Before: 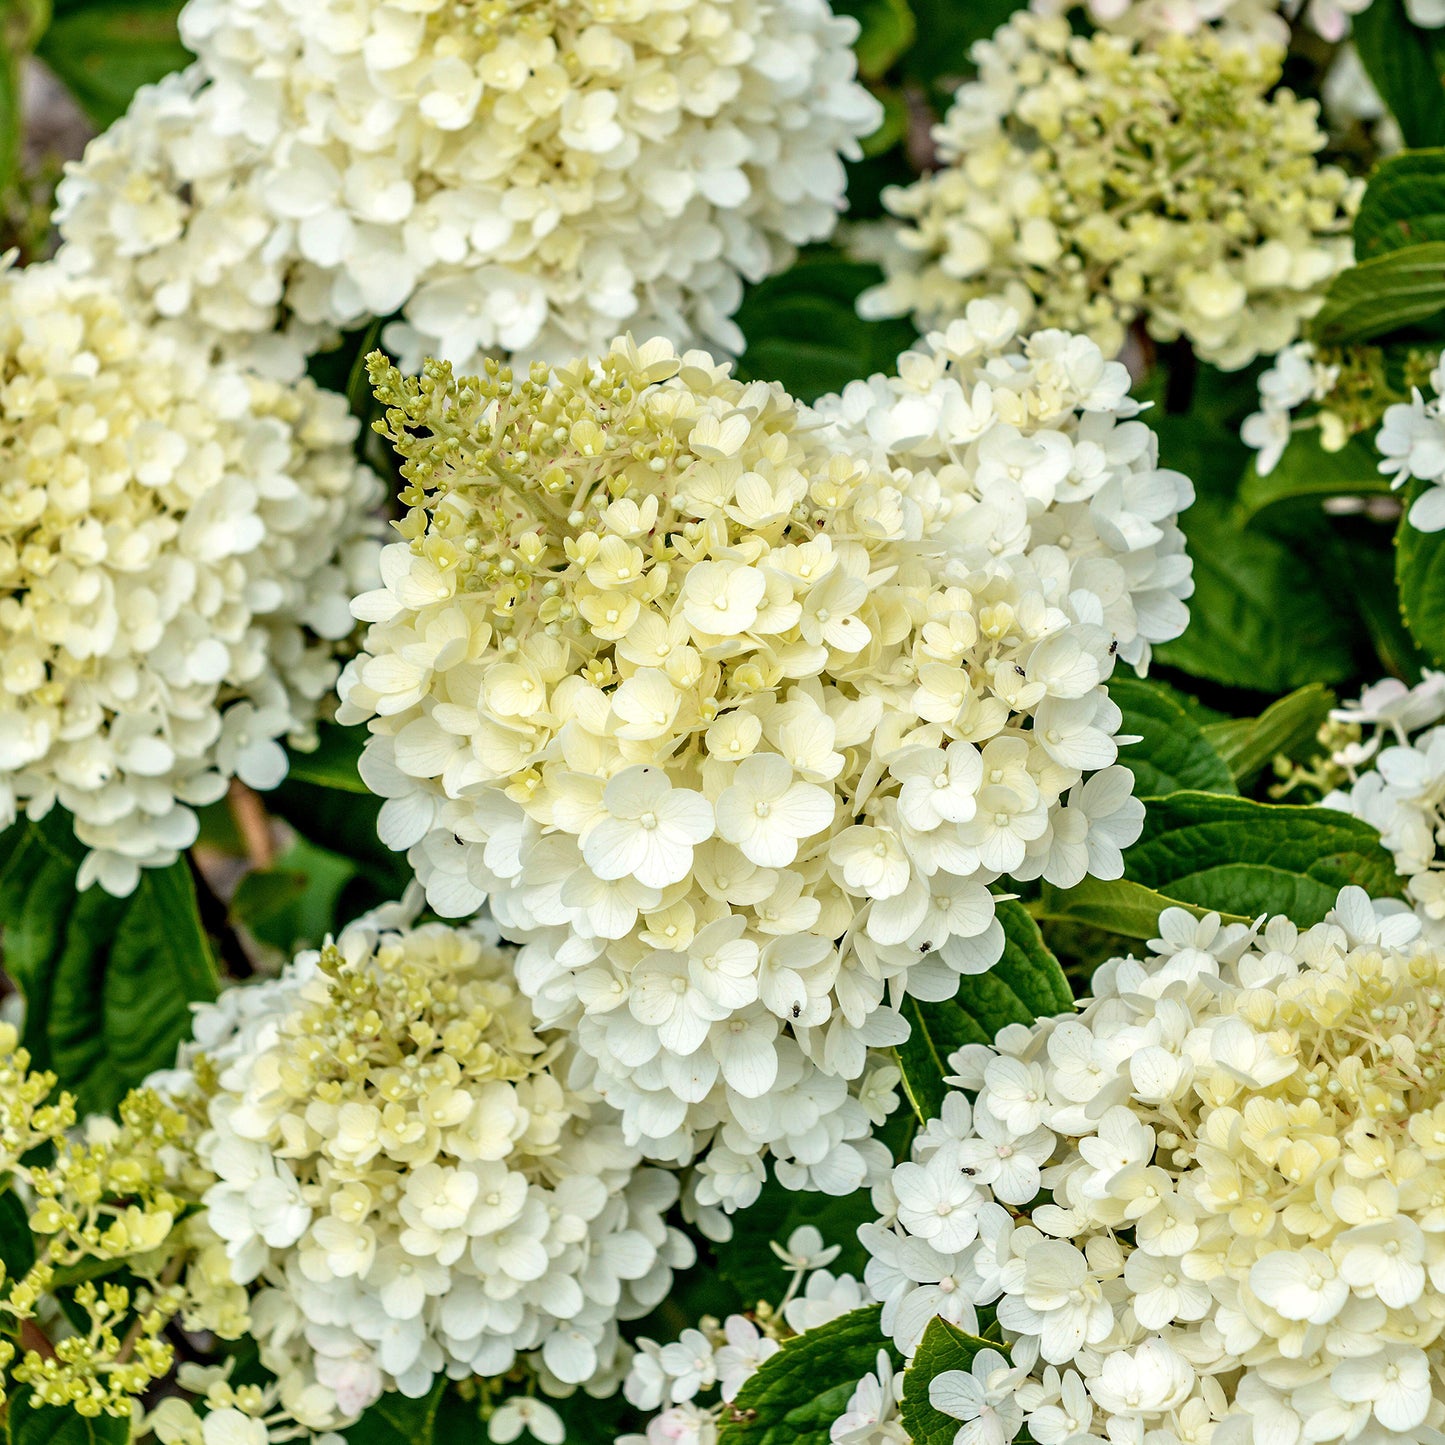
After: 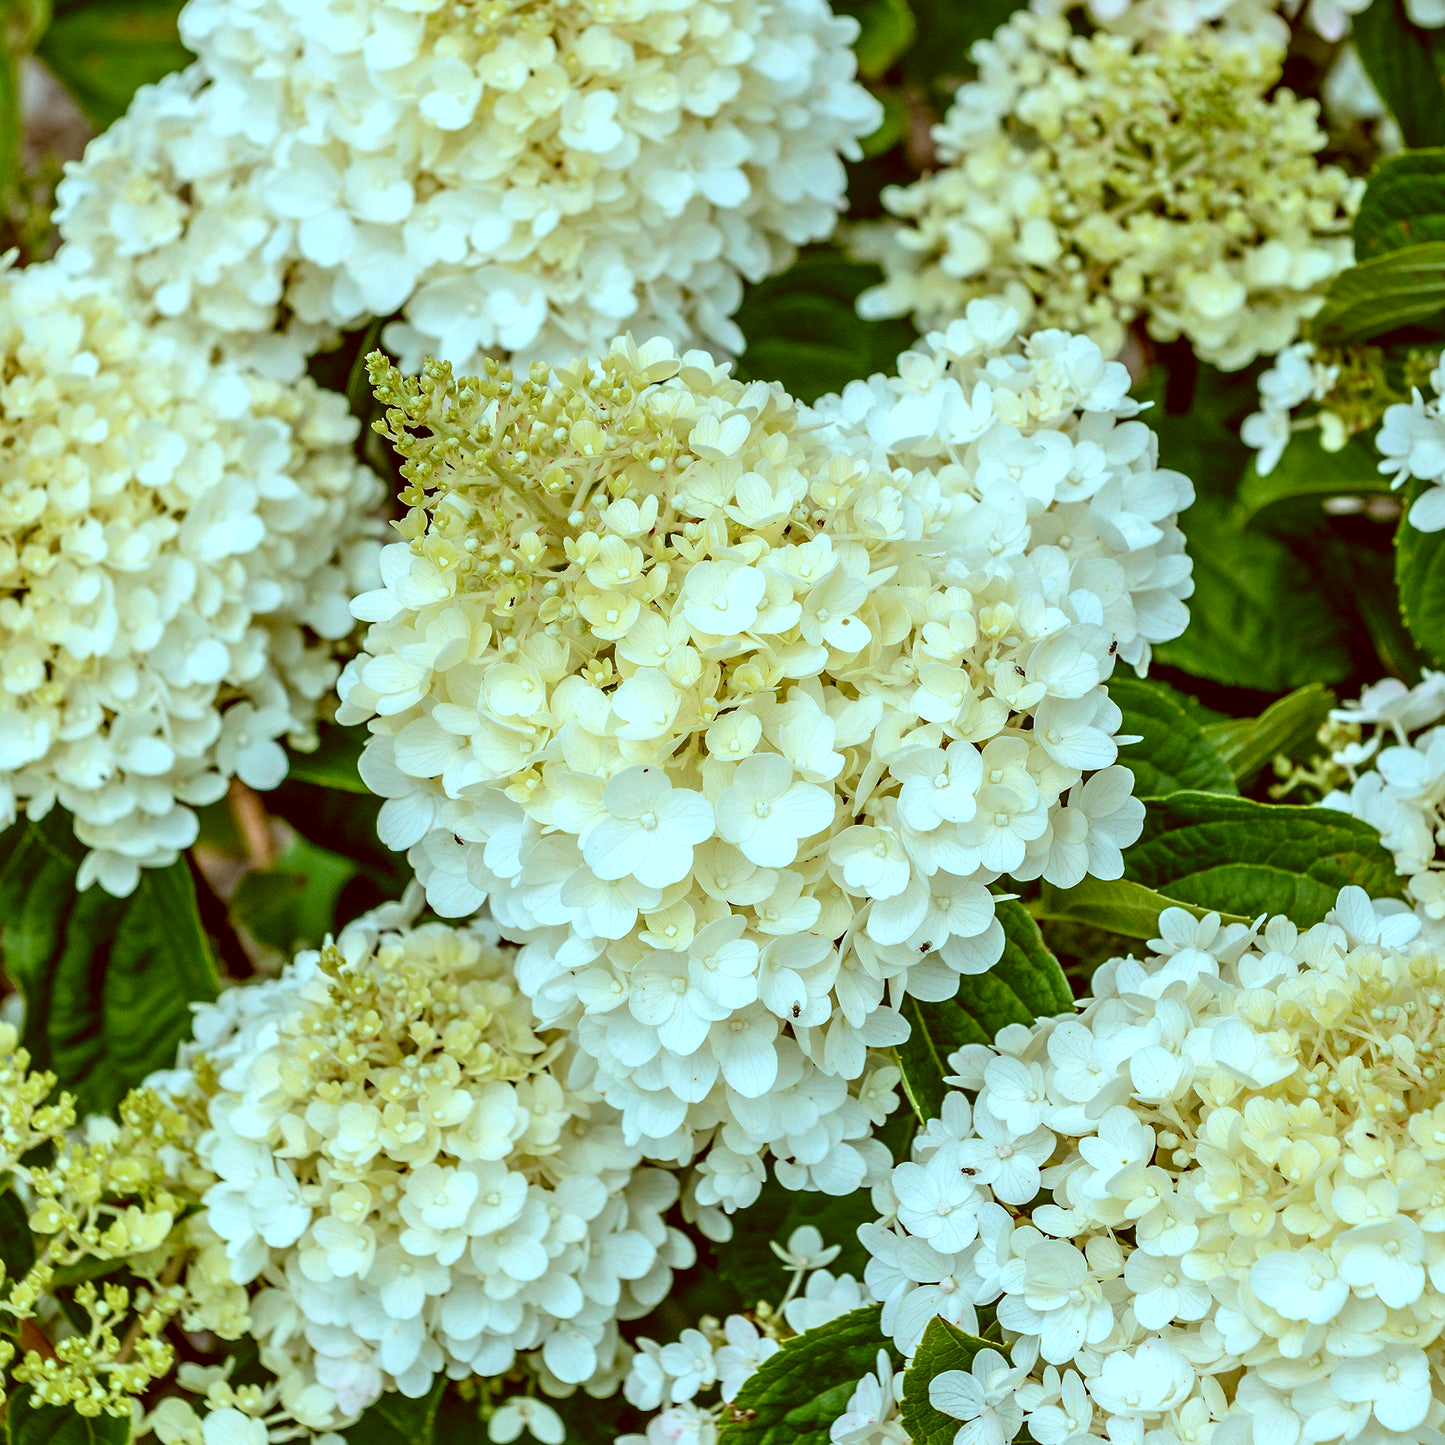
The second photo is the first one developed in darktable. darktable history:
color correction: highlights a* -14.72, highlights b* -16.93, shadows a* 9.99, shadows b* 29.71
